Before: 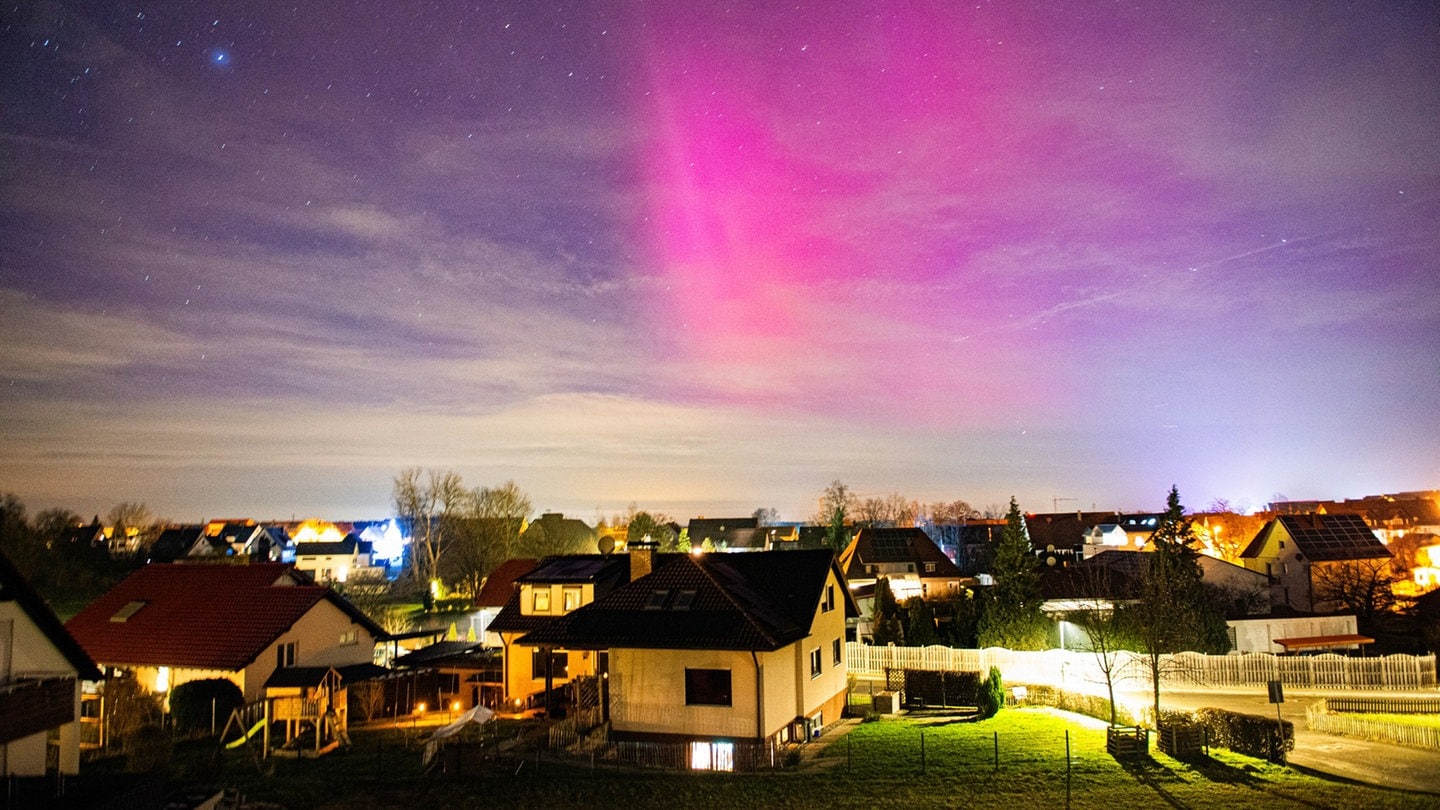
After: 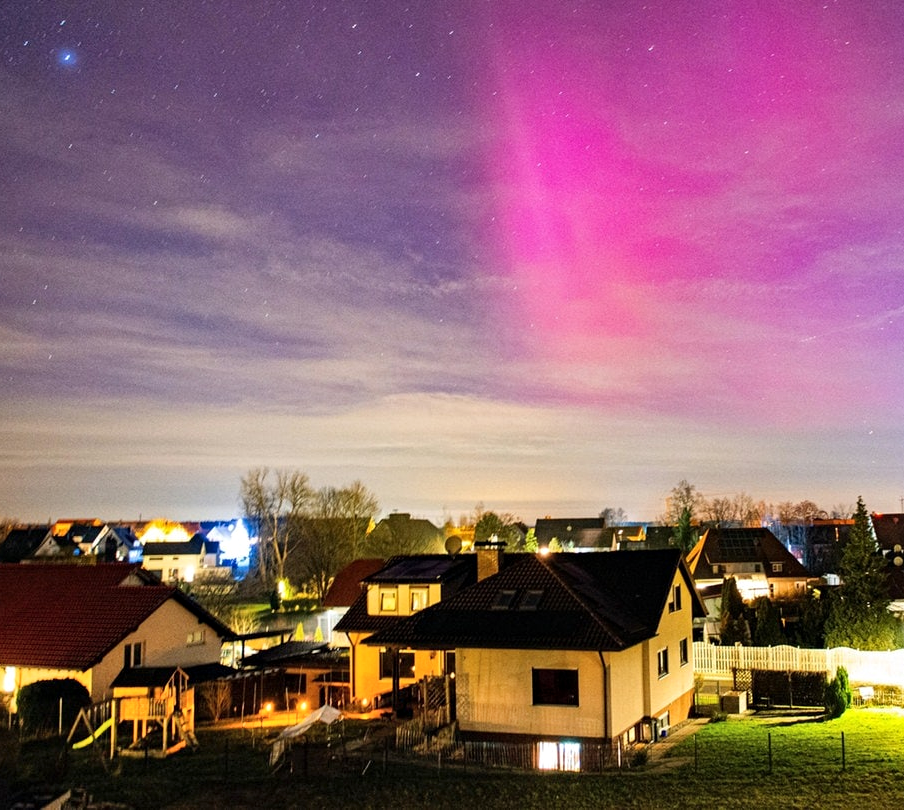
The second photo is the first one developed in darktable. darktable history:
crop: left 10.644%, right 26.528%
contrast equalizer: octaves 7, y [[0.6 ×6], [0.55 ×6], [0 ×6], [0 ×6], [0 ×6]], mix 0.15
shadows and highlights: soften with gaussian
